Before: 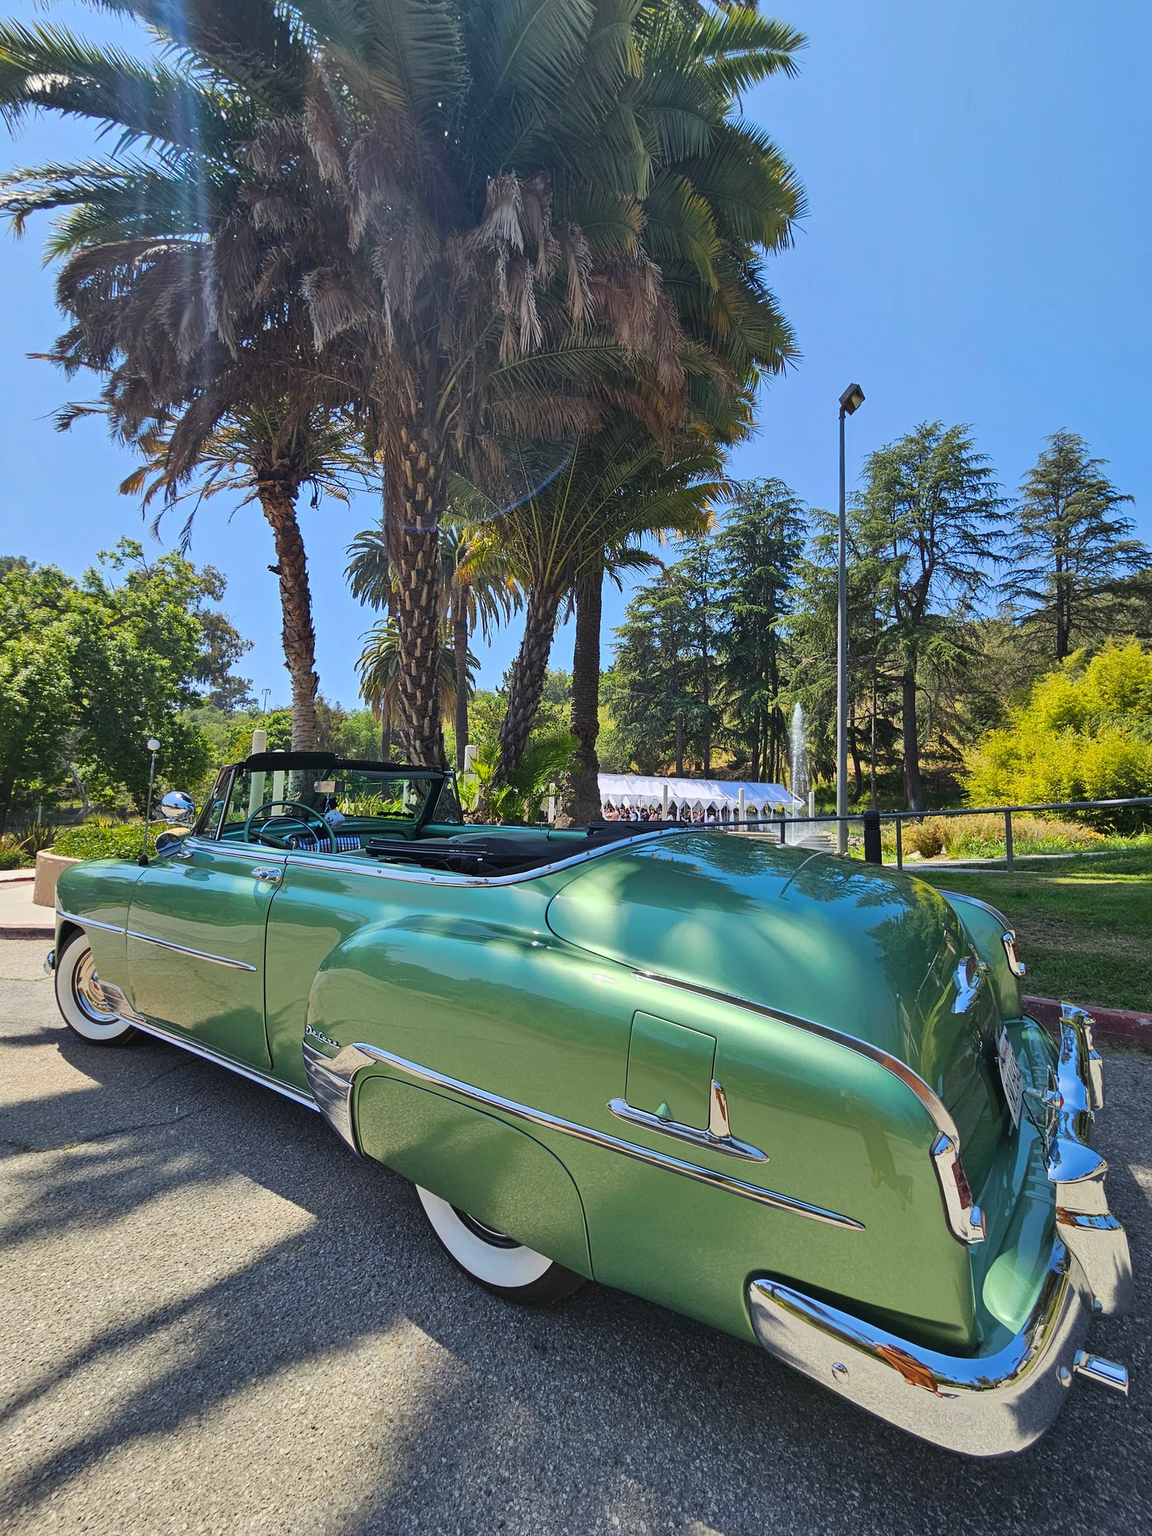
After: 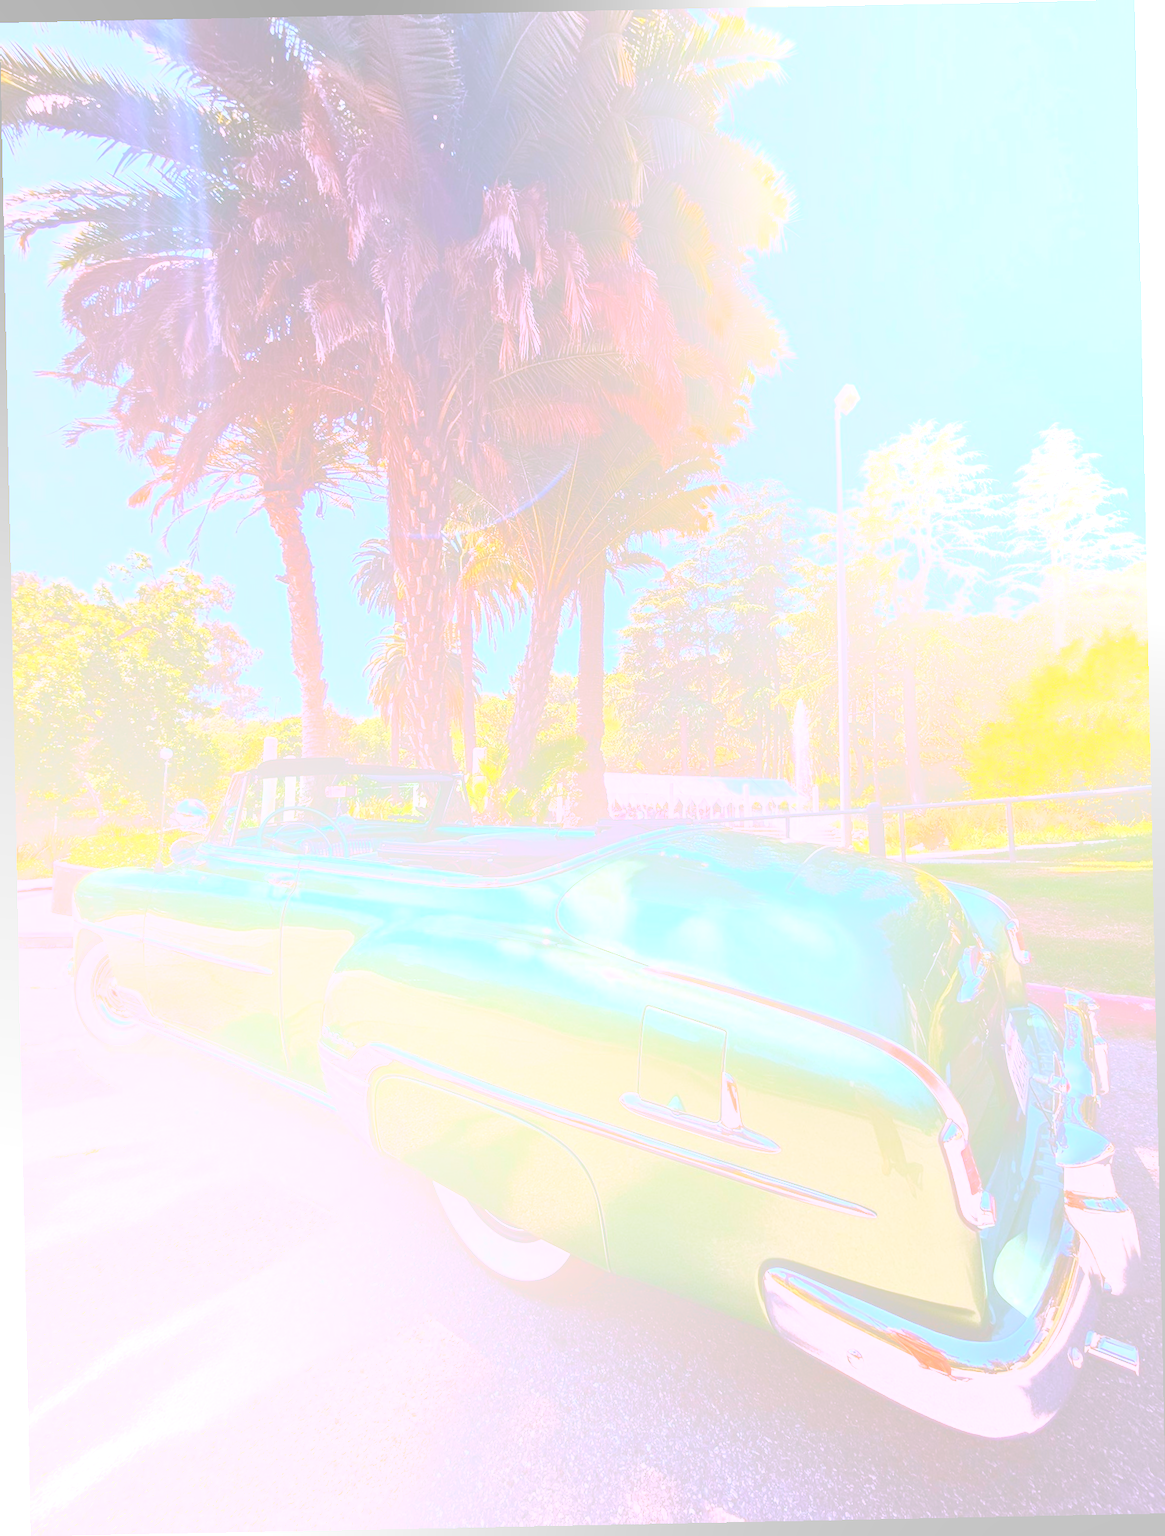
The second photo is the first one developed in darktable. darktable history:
rgb levels: mode RGB, independent channels, levels [[0, 0.5, 1], [0, 0.521, 1], [0, 0.536, 1]]
color correction: highlights a* 15.03, highlights b* -25.07
contrast brightness saturation: contrast 0.62, brightness 0.34, saturation 0.14
bloom: size 85%, threshold 5%, strength 85%
rotate and perspective: rotation -1.17°, automatic cropping off
